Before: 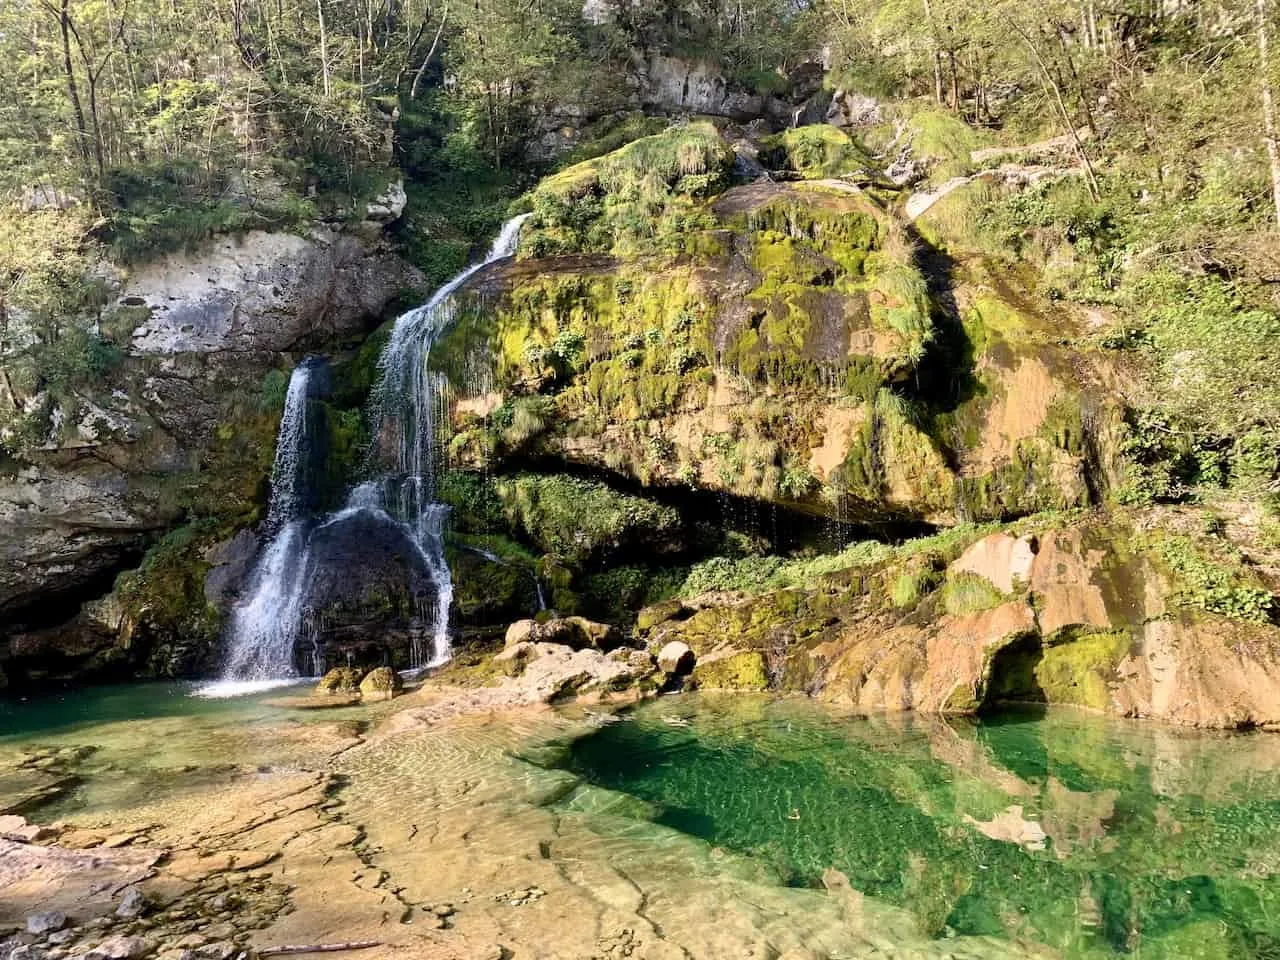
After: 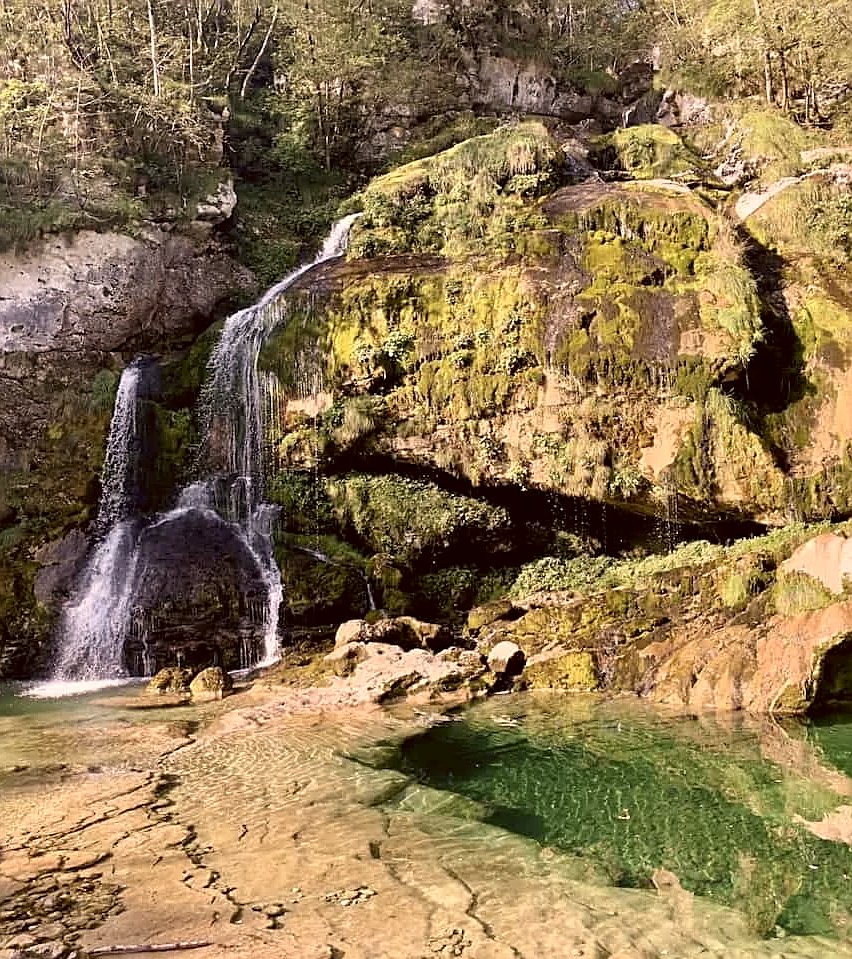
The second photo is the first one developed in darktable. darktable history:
sharpen: on, module defaults
color correction: highlights a* 10.18, highlights b* 9.73, shadows a* 7.96, shadows b* 8.35, saturation 0.801
crop and rotate: left 13.347%, right 20.052%
